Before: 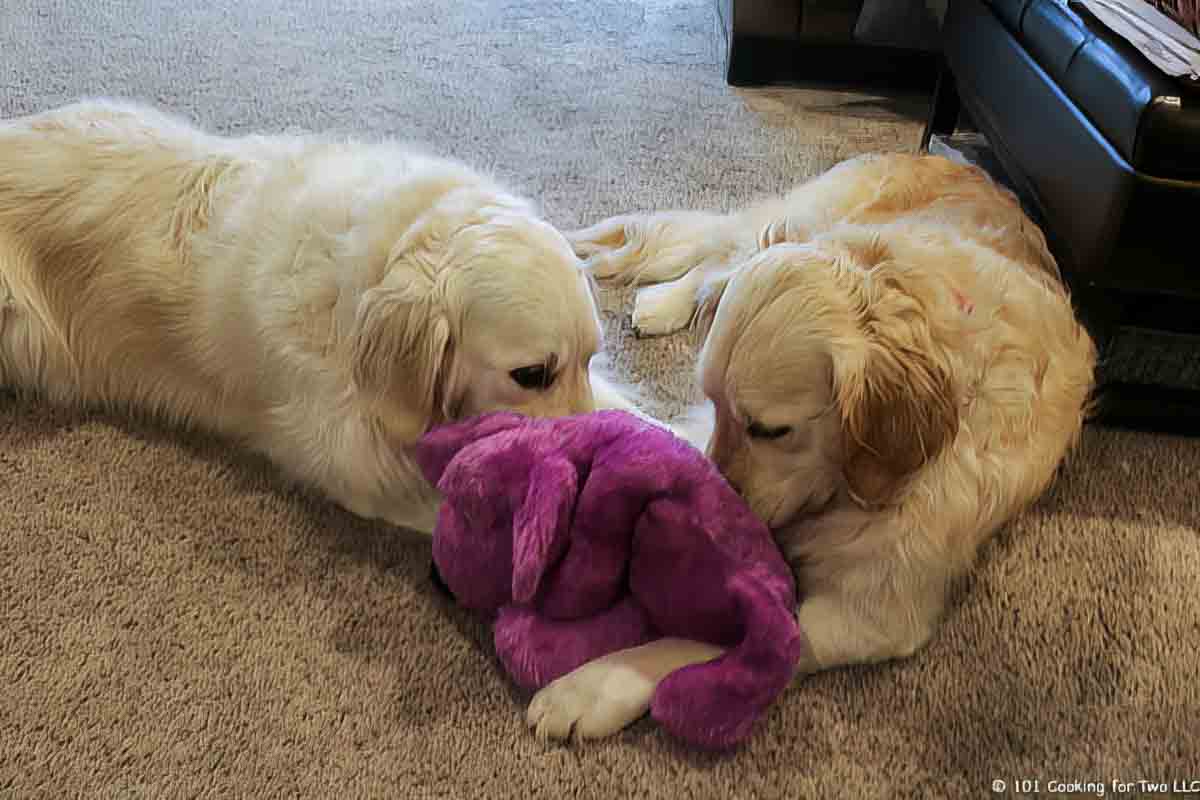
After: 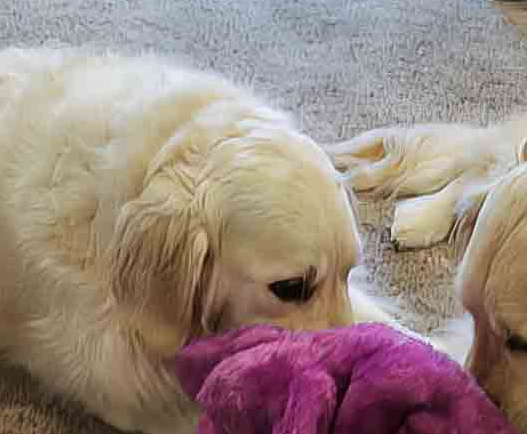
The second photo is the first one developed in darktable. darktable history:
crop: left 20.125%, top 10.886%, right 35.93%, bottom 34.749%
